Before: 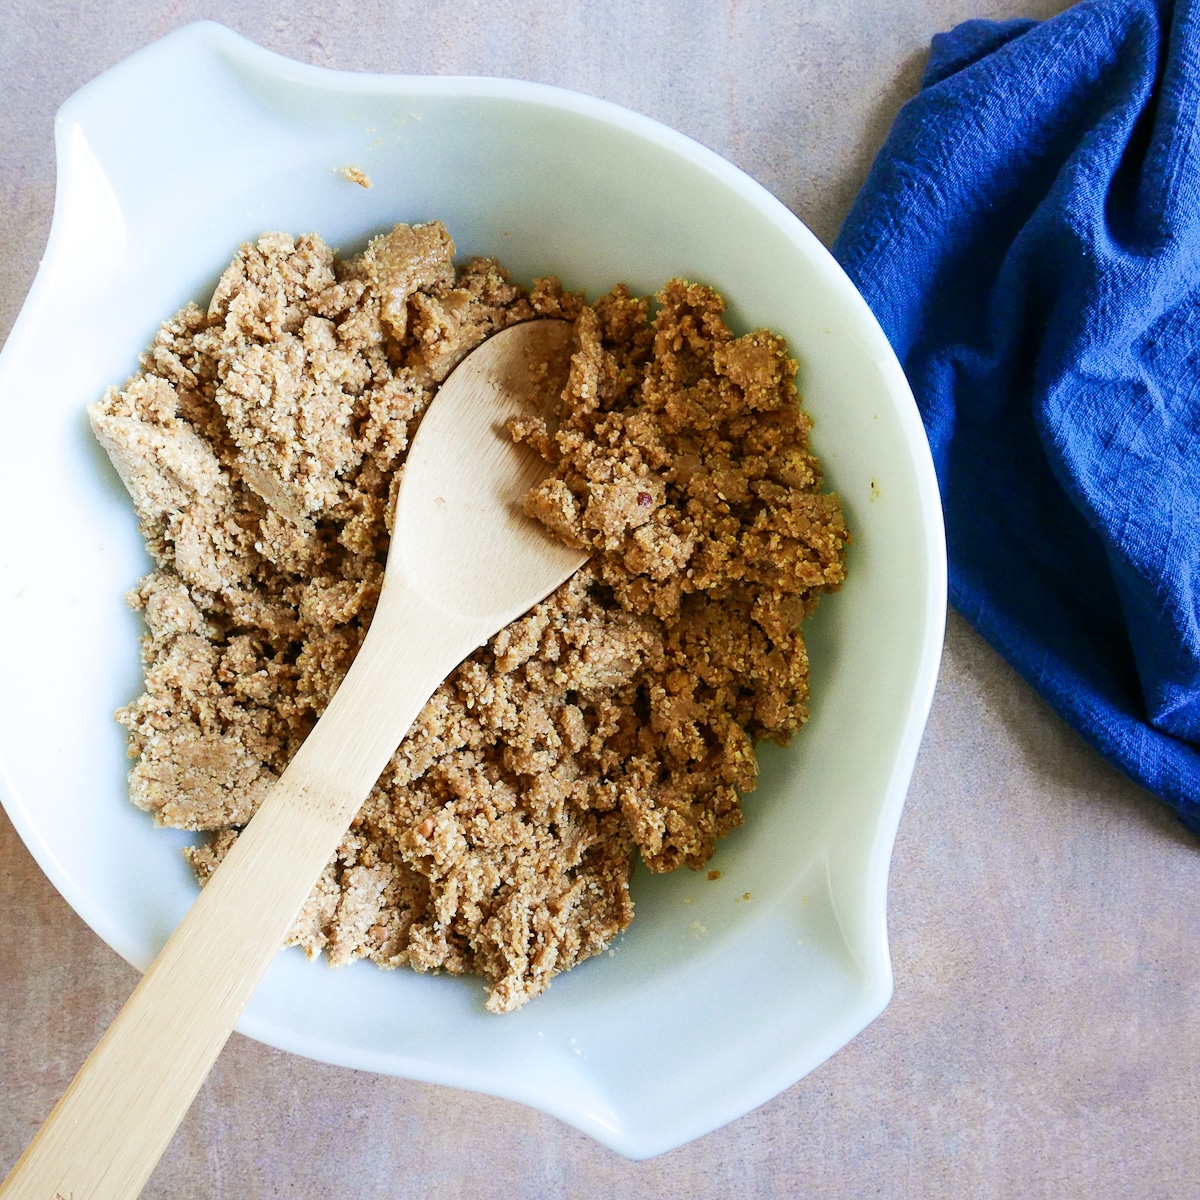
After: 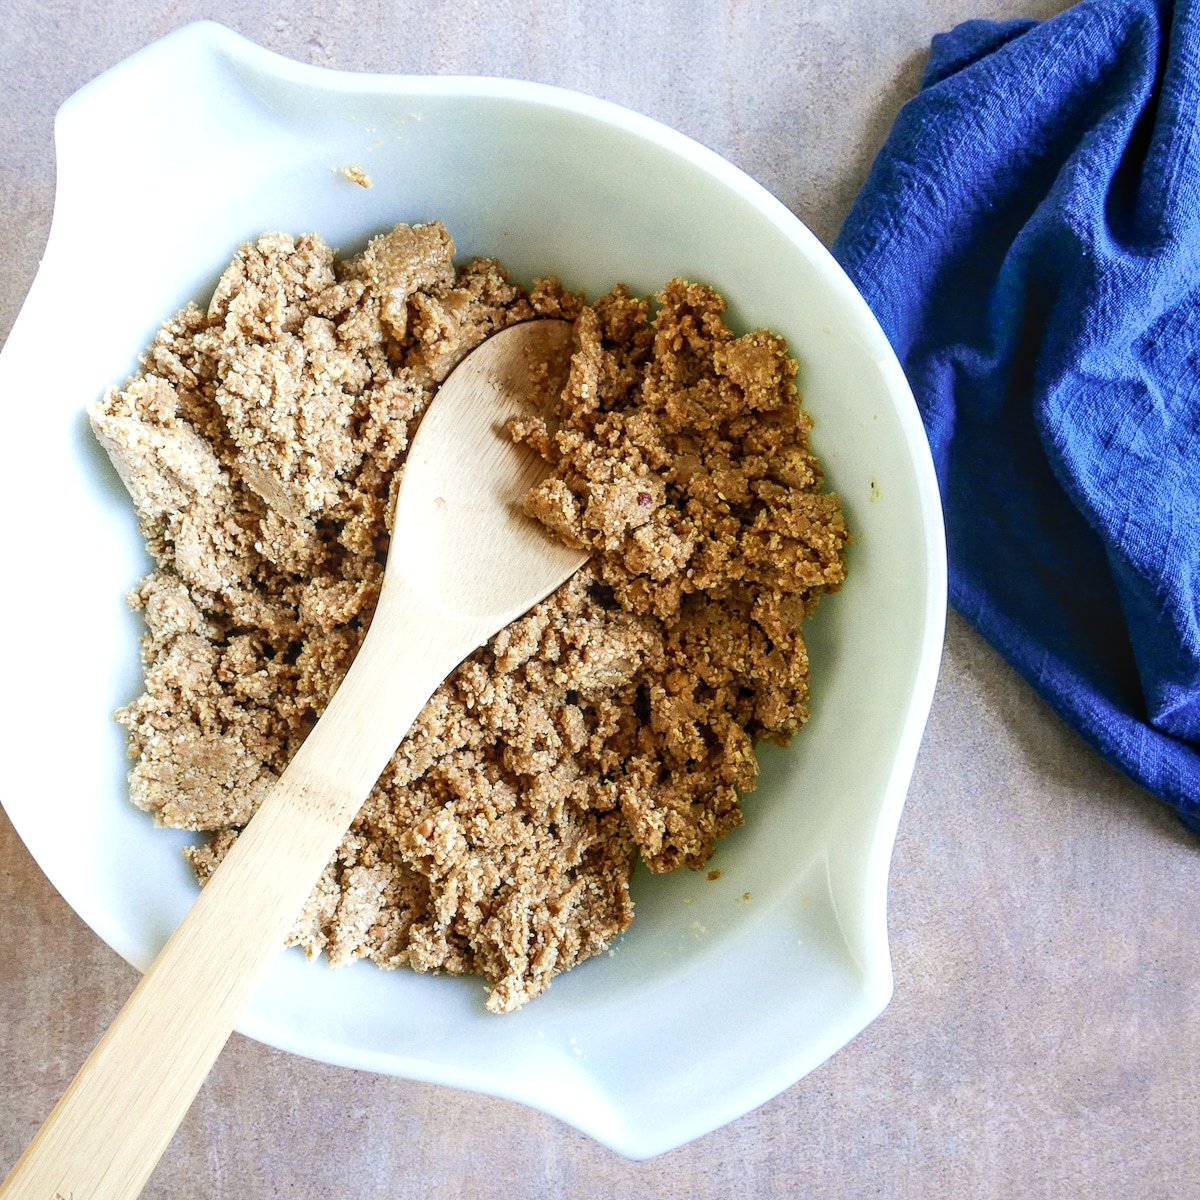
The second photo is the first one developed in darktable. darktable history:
local contrast: on, module defaults
tone curve: curves: ch0 [(0, 0) (0.003, 0.032) (0.011, 0.034) (0.025, 0.039) (0.044, 0.055) (0.069, 0.078) (0.1, 0.111) (0.136, 0.147) (0.177, 0.191) (0.224, 0.238) (0.277, 0.291) (0.335, 0.35) (0.399, 0.41) (0.468, 0.48) (0.543, 0.547) (0.623, 0.621) (0.709, 0.699) (0.801, 0.789) (0.898, 0.884) (1, 1)], preserve colors none
shadows and highlights: radius 44.78, white point adjustment 6.64, compress 79.65%, highlights color adjustment 78.42%, soften with gaussian
